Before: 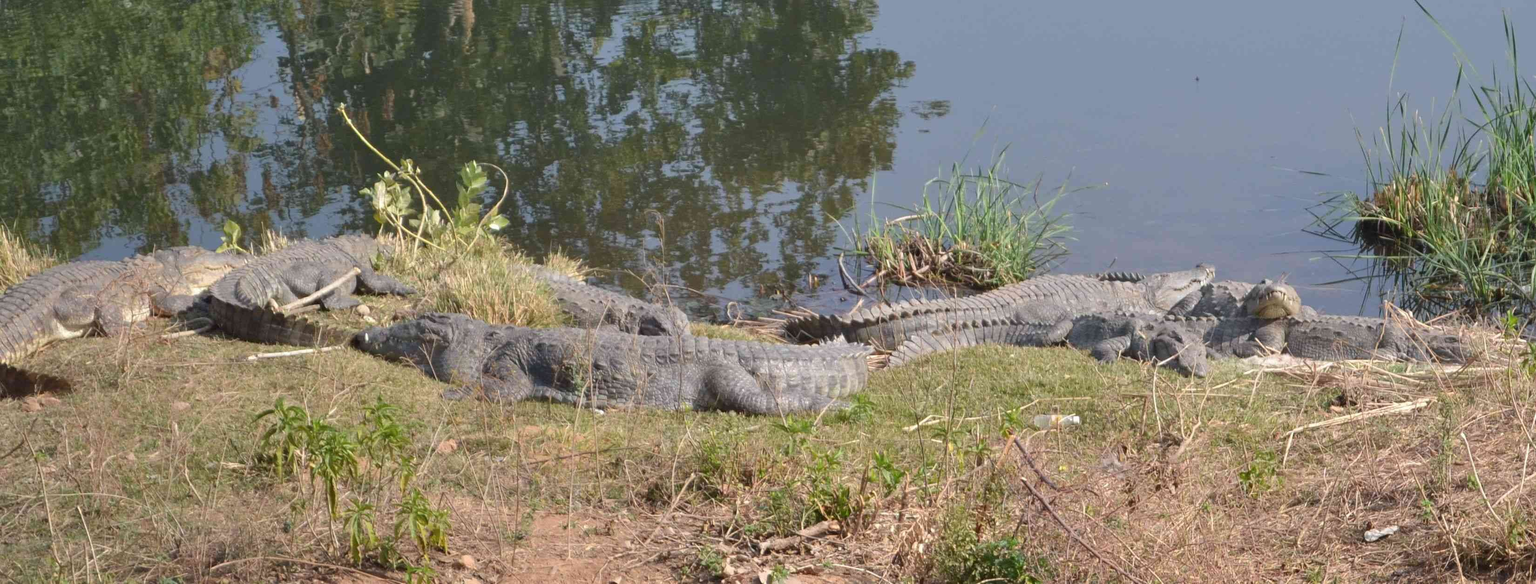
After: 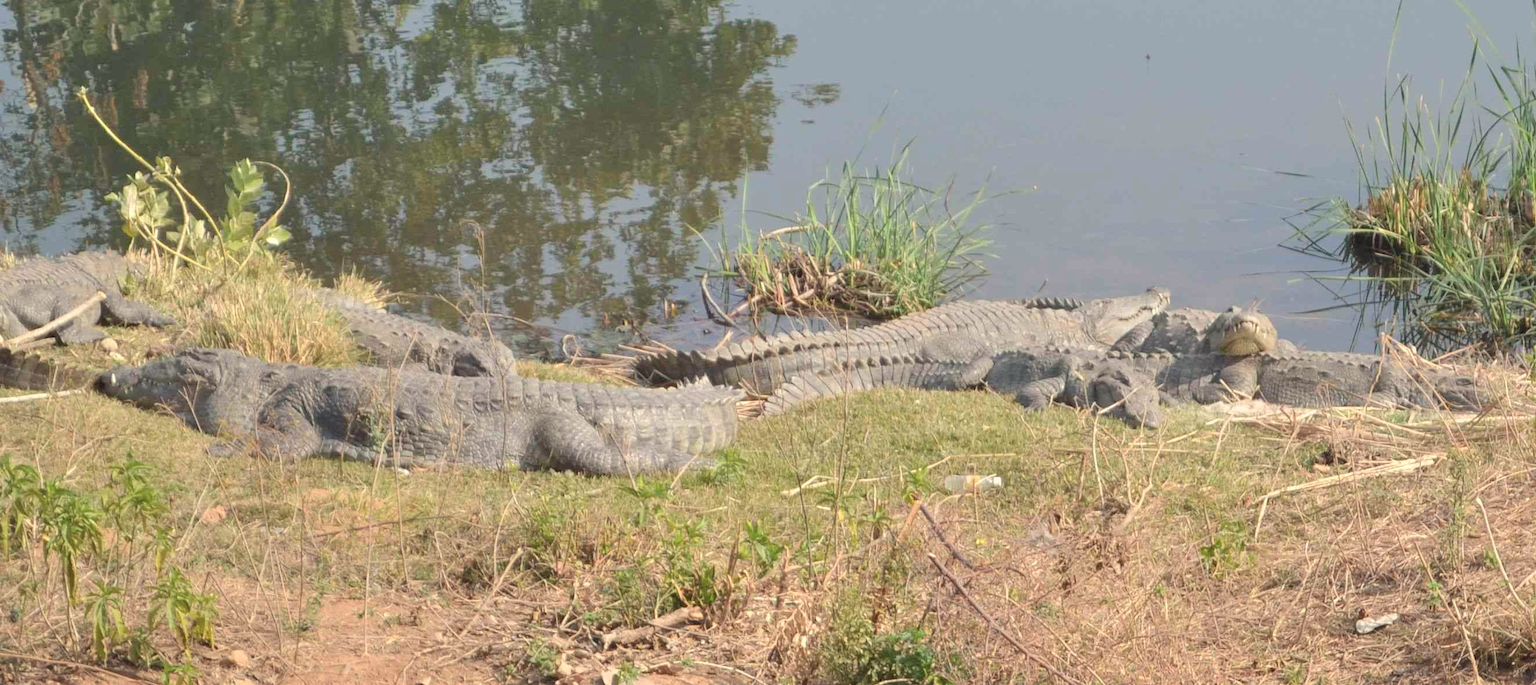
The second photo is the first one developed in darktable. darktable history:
crop and rotate: left 17.959%, top 5.771%, right 1.742%
white balance: red 1.029, blue 0.92
contrast brightness saturation: brightness 0.15
